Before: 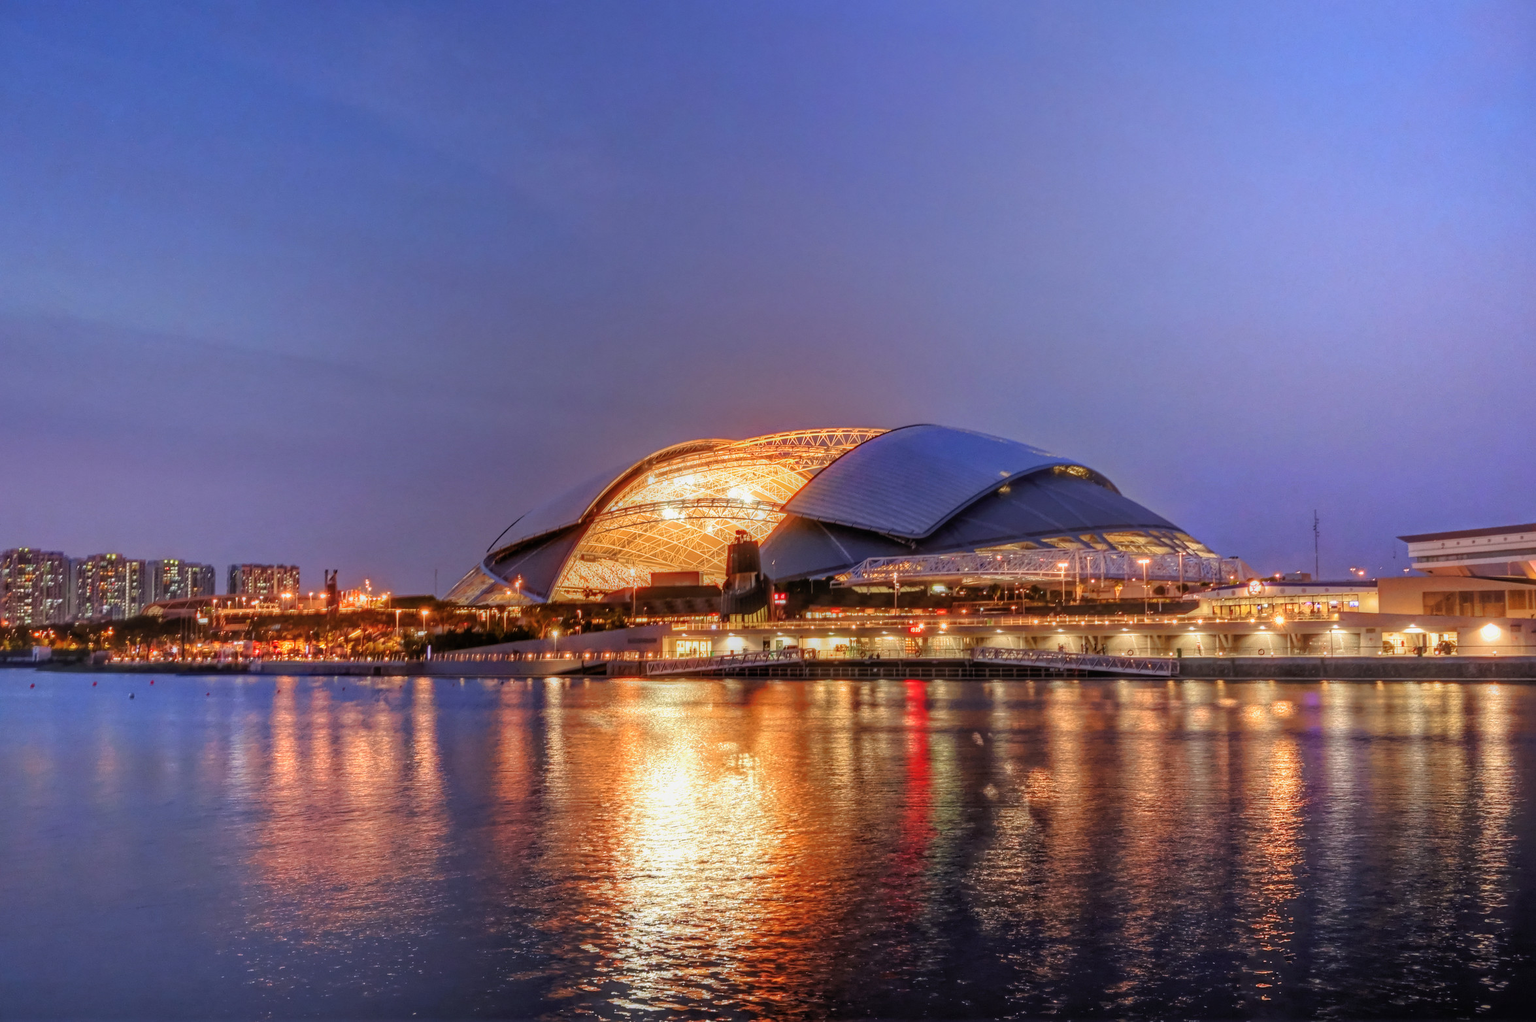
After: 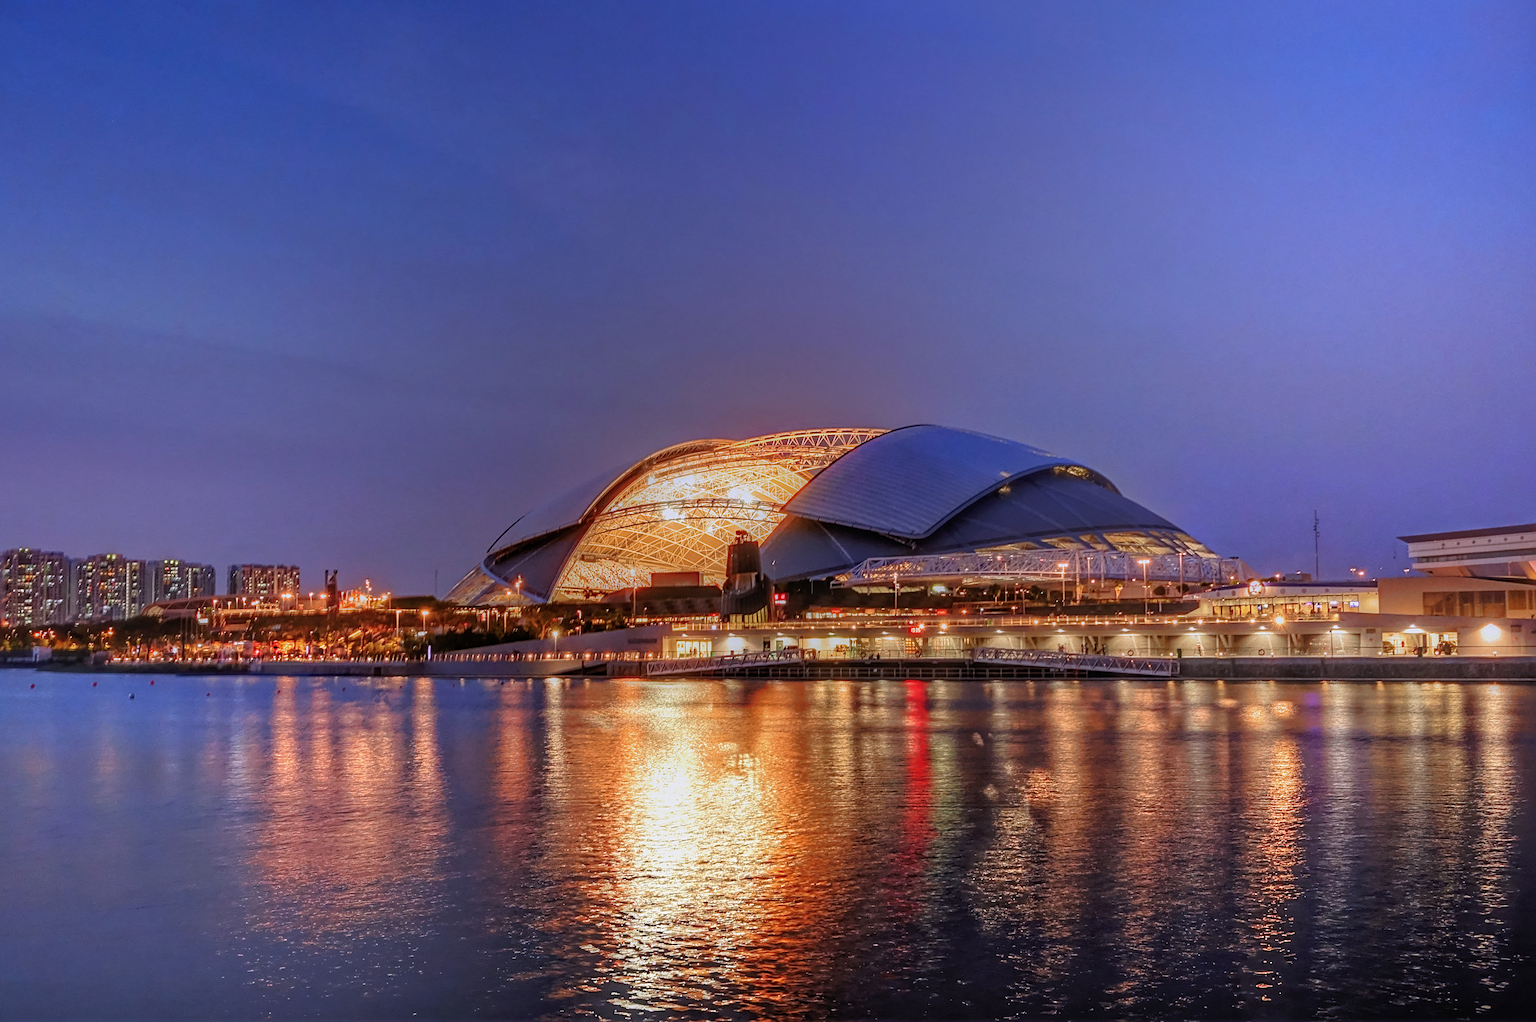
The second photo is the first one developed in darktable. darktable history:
sharpen: on, module defaults
graduated density: hue 238.83°, saturation 50%
